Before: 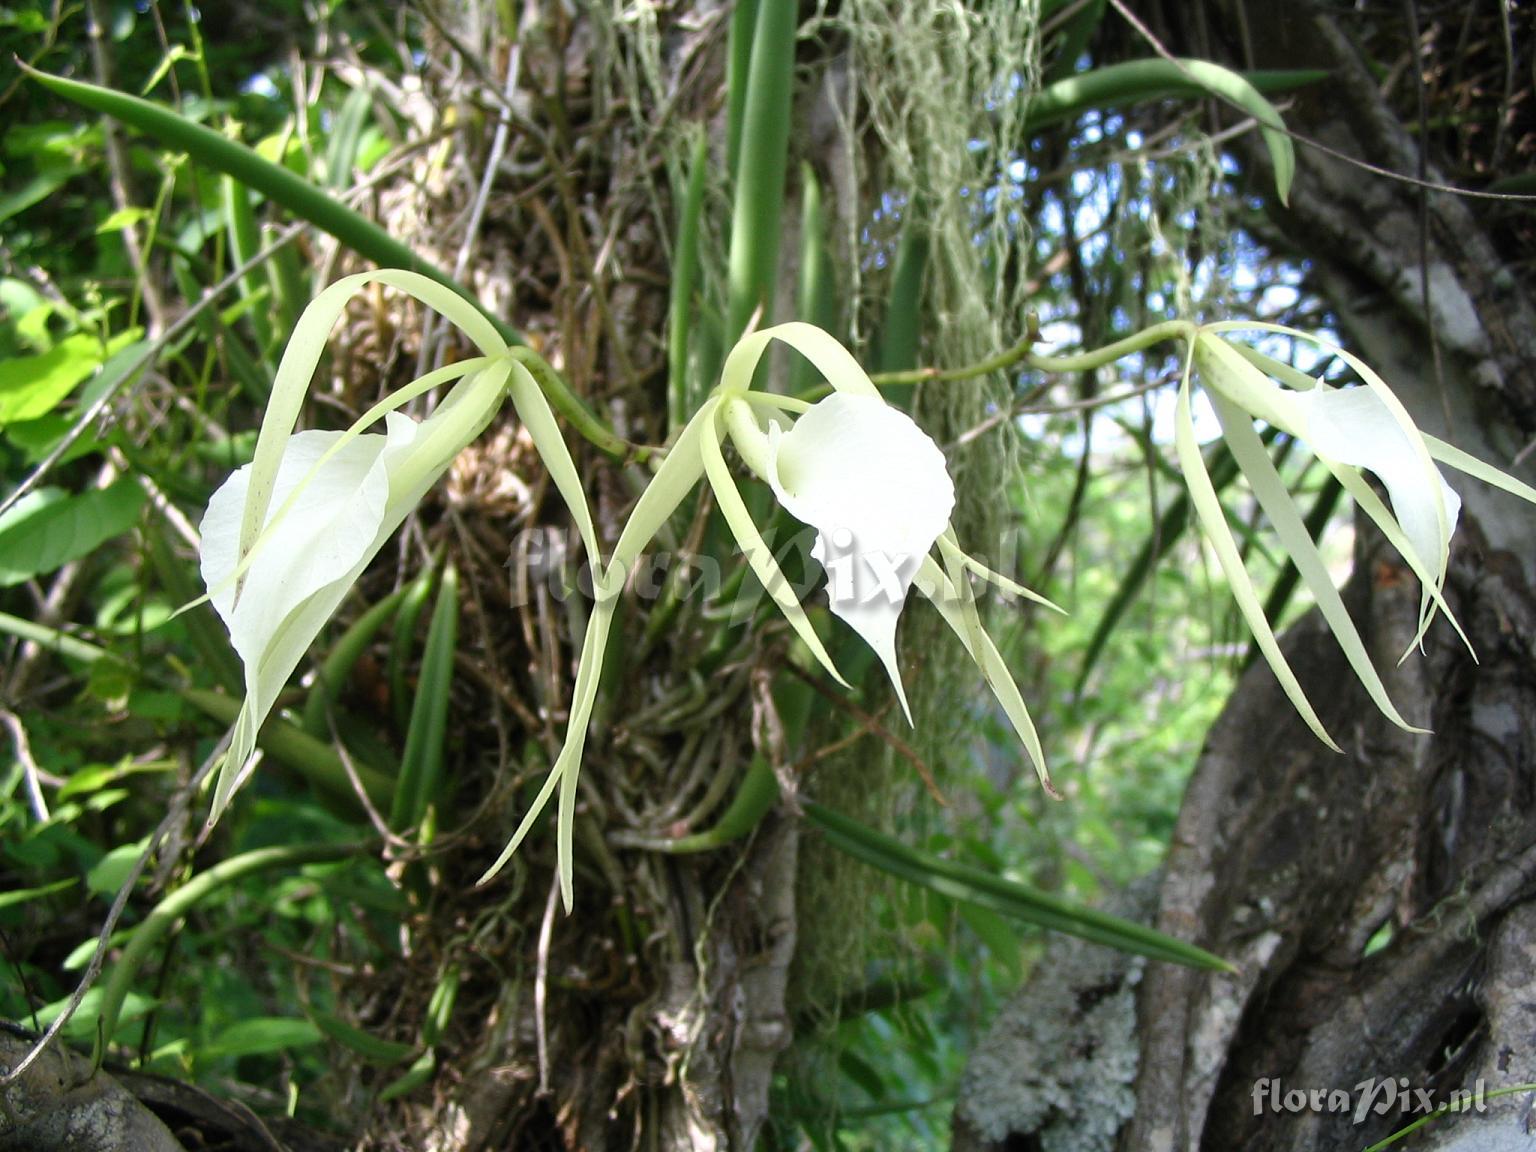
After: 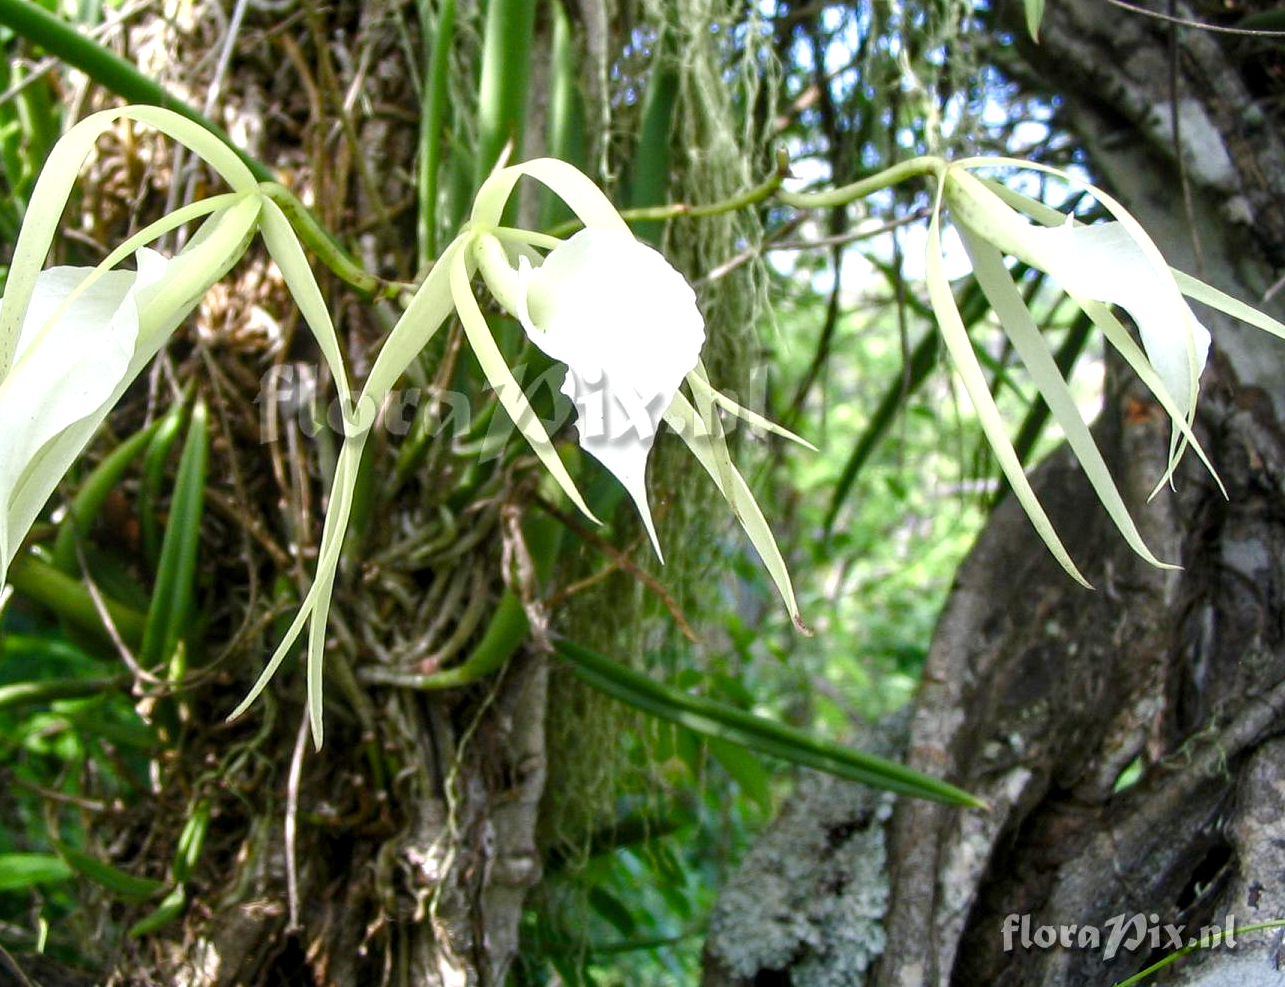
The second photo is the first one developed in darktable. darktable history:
color balance rgb: linear chroma grading › shadows 32%, linear chroma grading › global chroma -2%, linear chroma grading › mid-tones 4%, perceptual saturation grading › global saturation -2%, perceptual saturation grading › highlights -8%, perceptual saturation grading › mid-tones 8%, perceptual saturation grading › shadows 4%, perceptual brilliance grading › highlights 8%, perceptual brilliance grading › mid-tones 4%, perceptual brilliance grading › shadows 2%, global vibrance 16%, saturation formula JzAzBz (2021)
crop: left 16.315%, top 14.246%
local contrast: detail 130%
